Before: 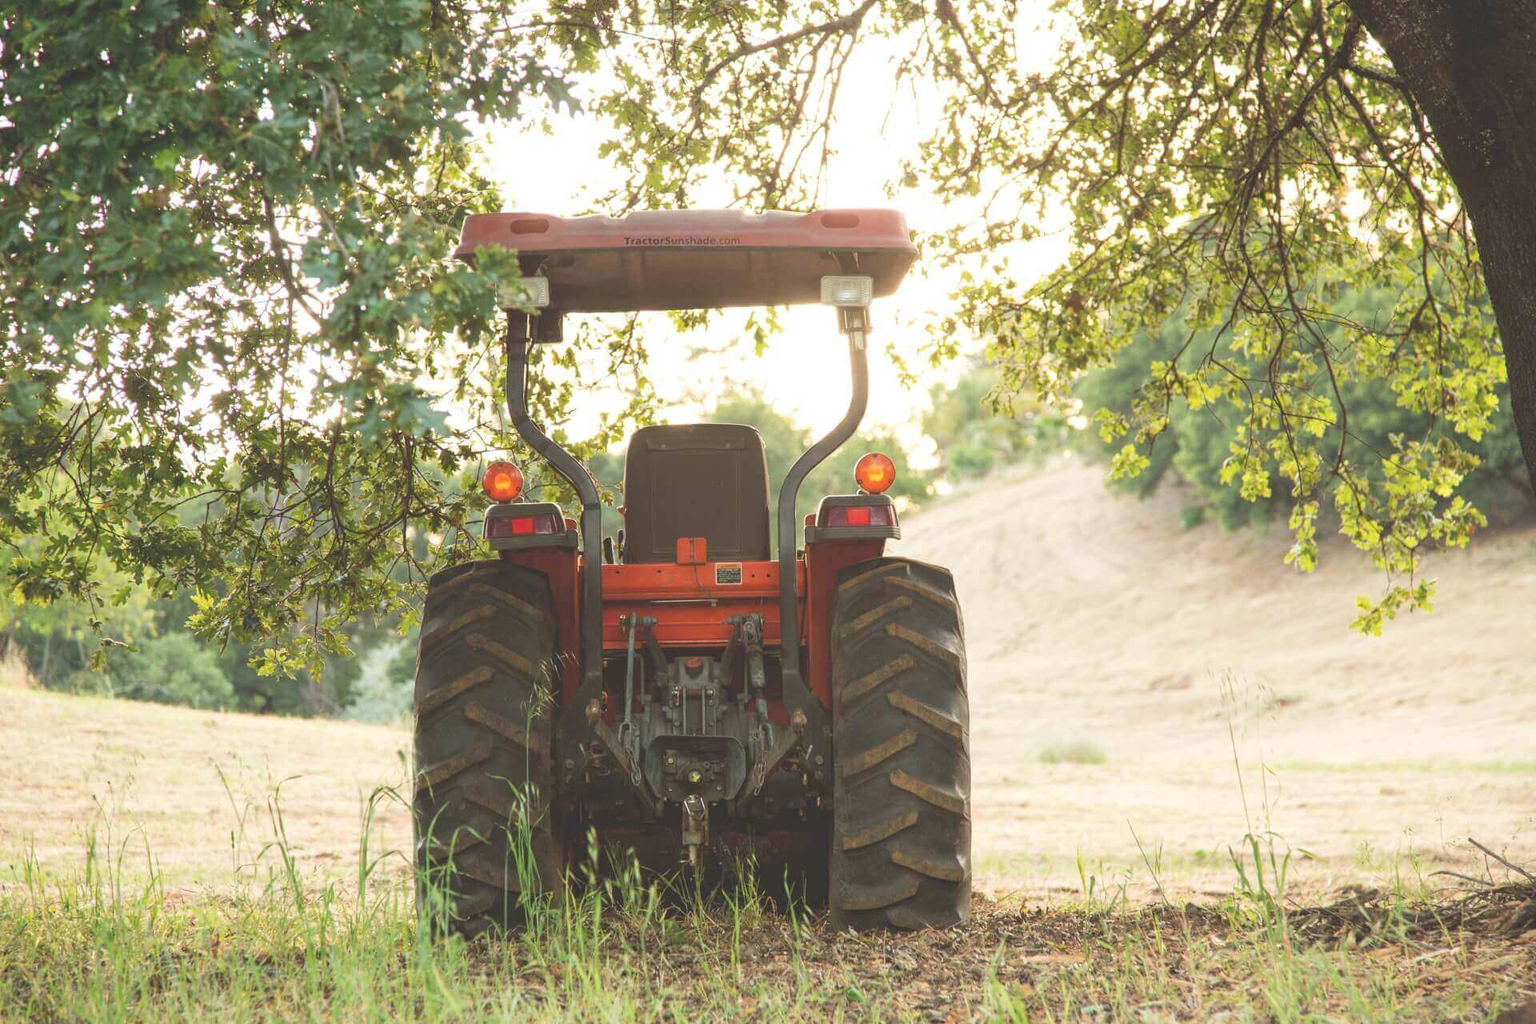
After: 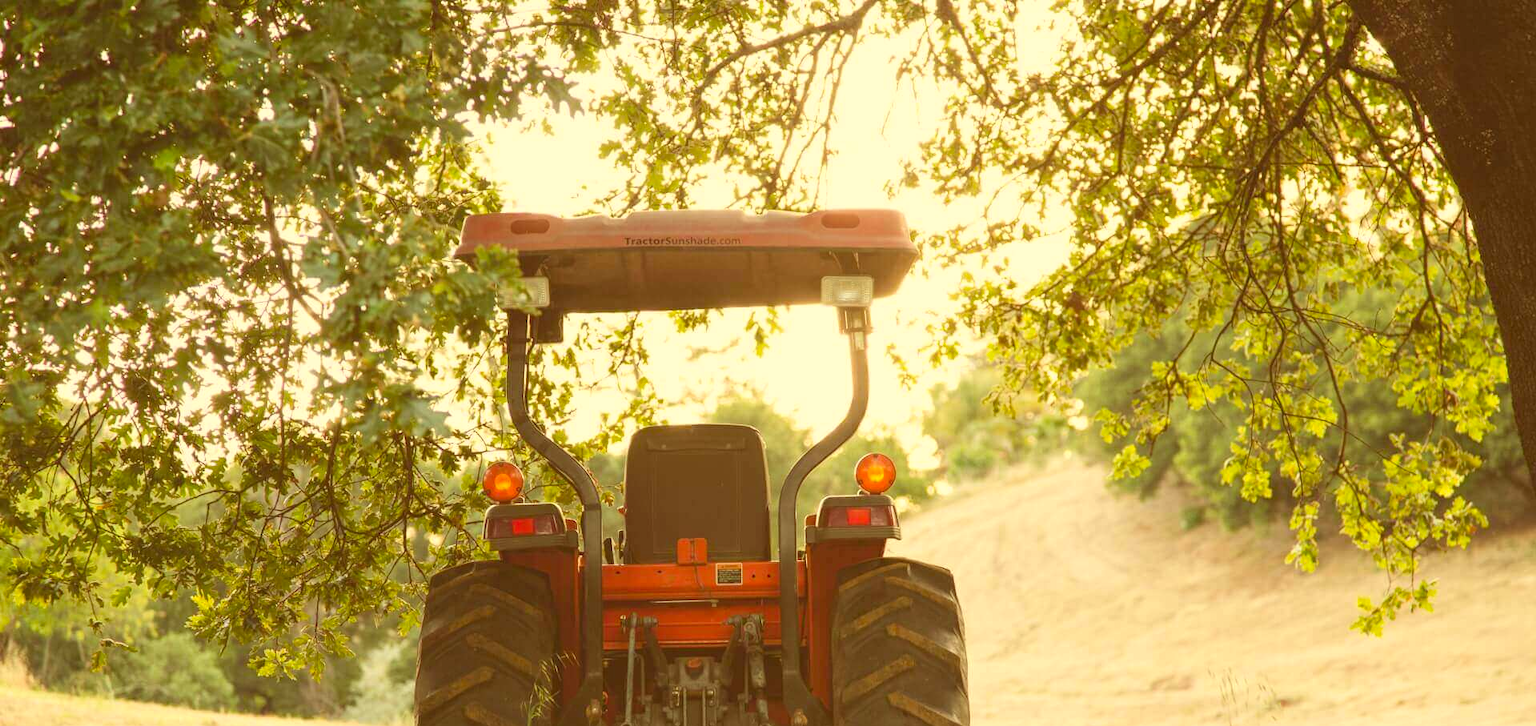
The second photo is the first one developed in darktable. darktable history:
crop: right 0%, bottom 29.043%
color correction: highlights a* 1.21, highlights b* 24.73, shadows a* 15.2, shadows b* 24.53
